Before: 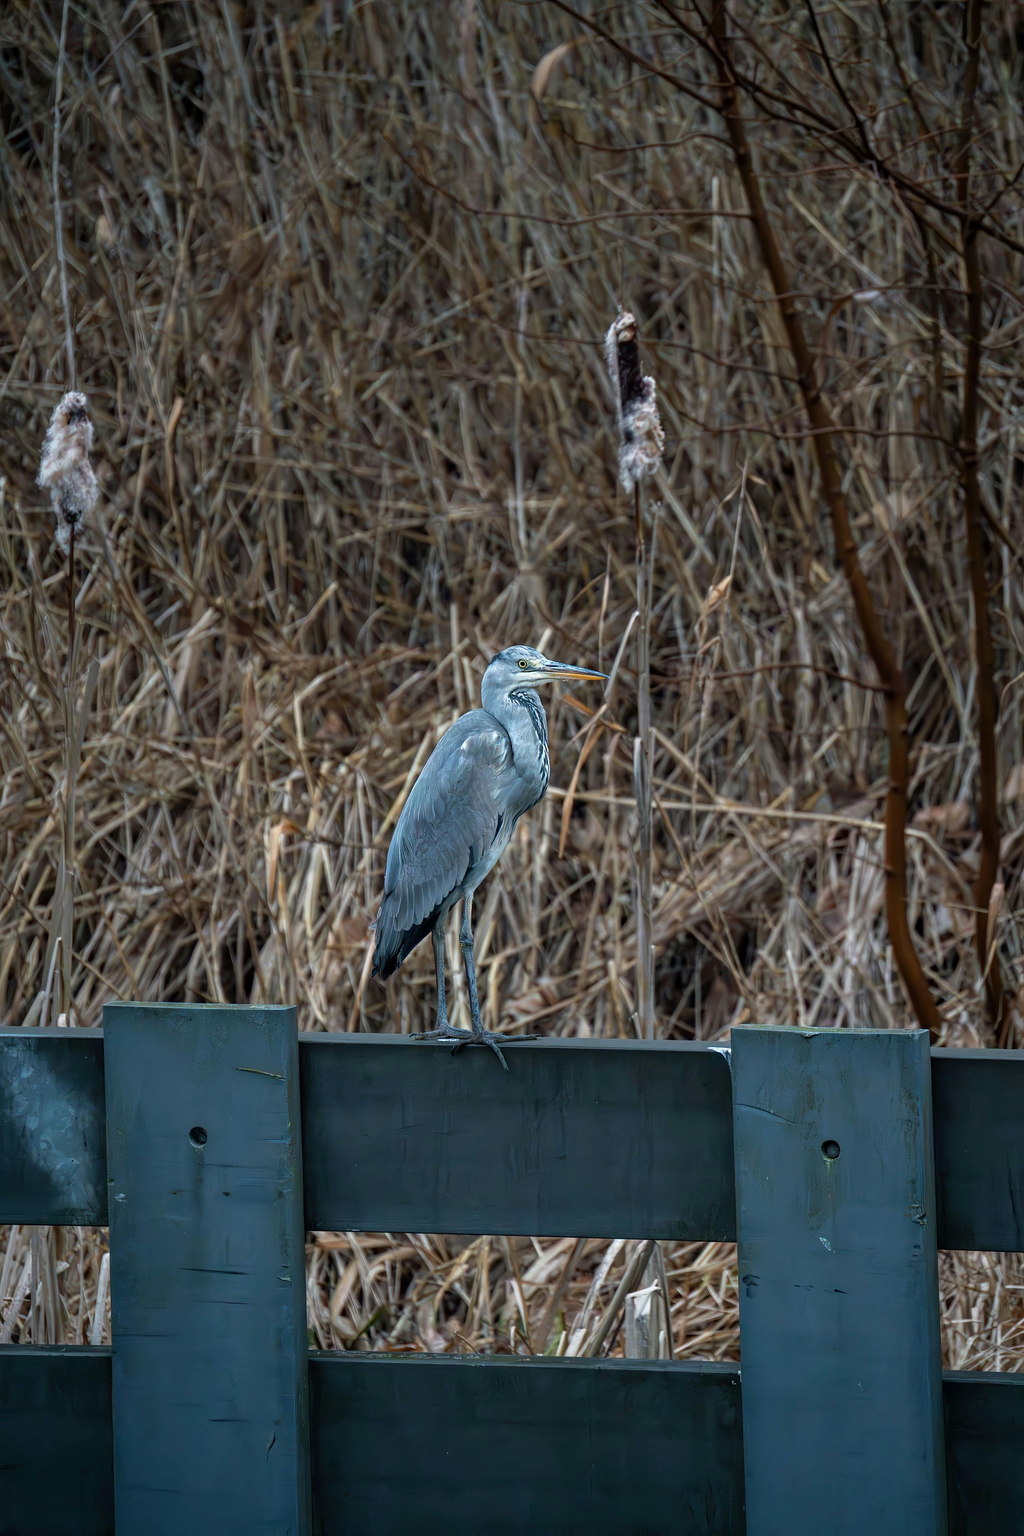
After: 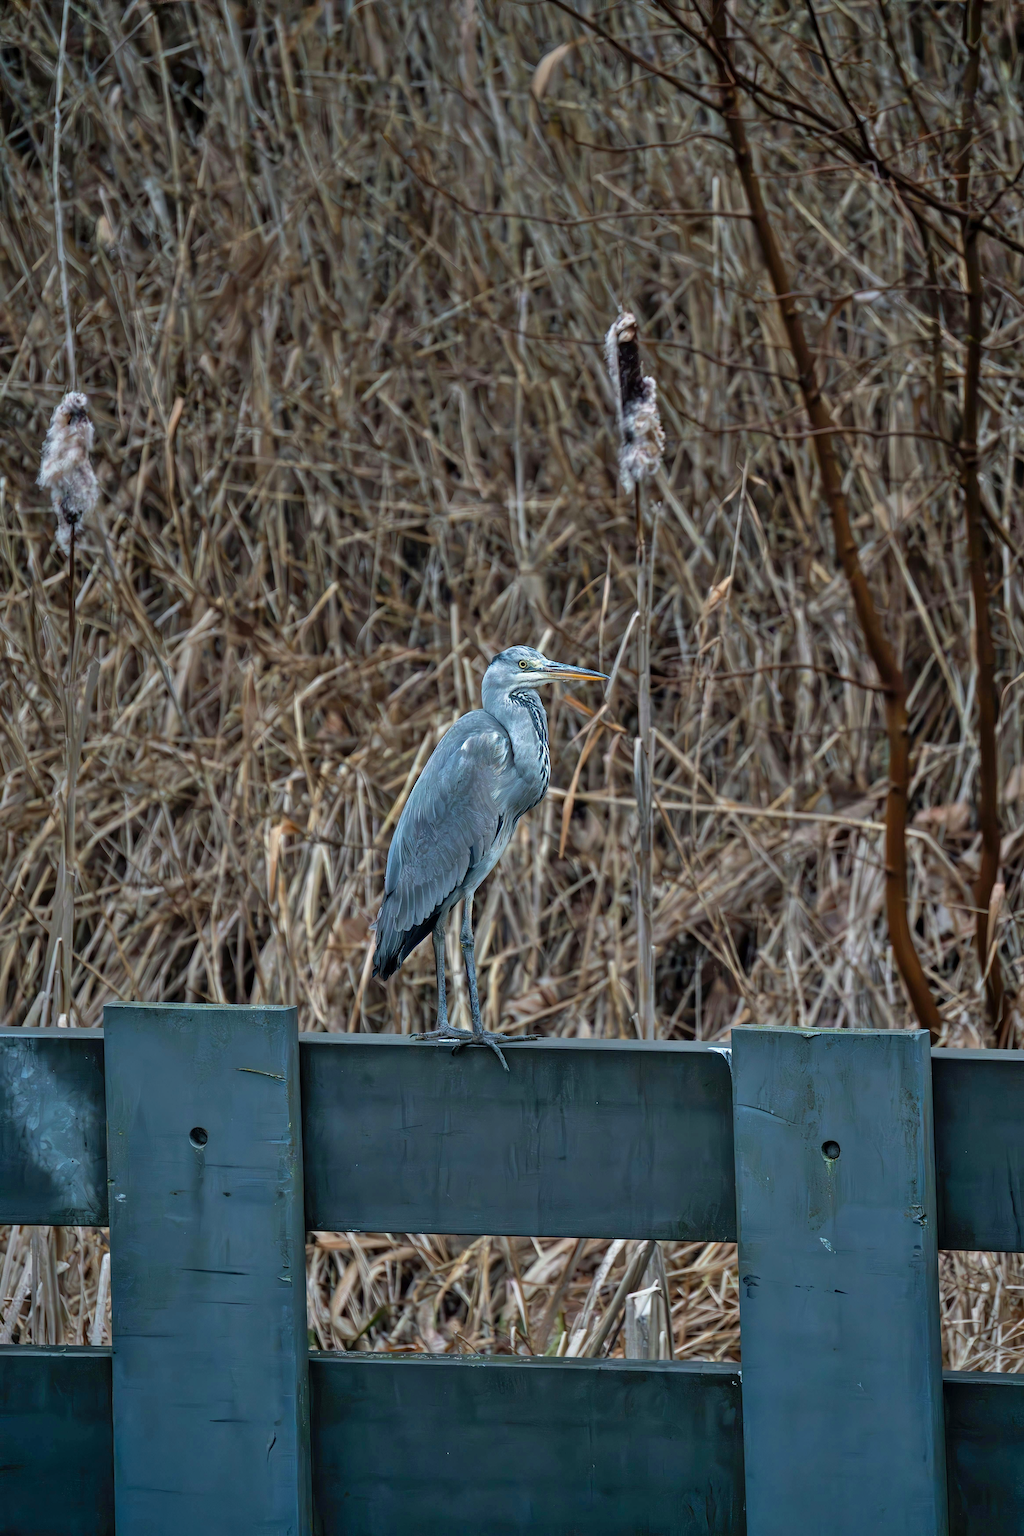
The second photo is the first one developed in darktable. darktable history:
shadows and highlights: soften with gaussian
tone equalizer: -8 EV 0.06 EV, smoothing diameter 25%, edges refinement/feathering 10, preserve details guided filter
